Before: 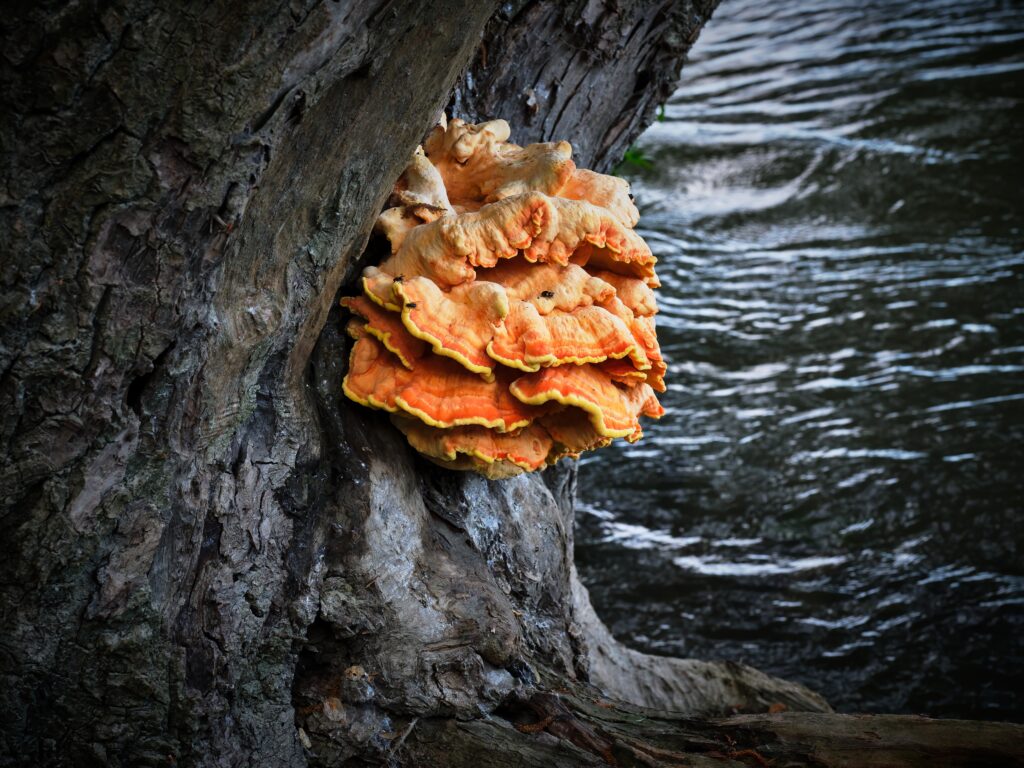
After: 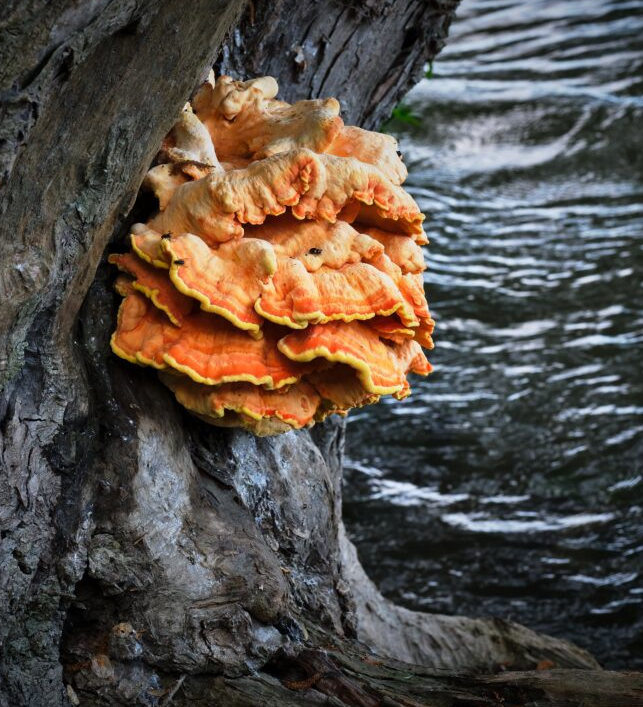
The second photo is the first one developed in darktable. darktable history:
crop and rotate: left 22.737%, top 5.621%, right 14.445%, bottom 2.294%
